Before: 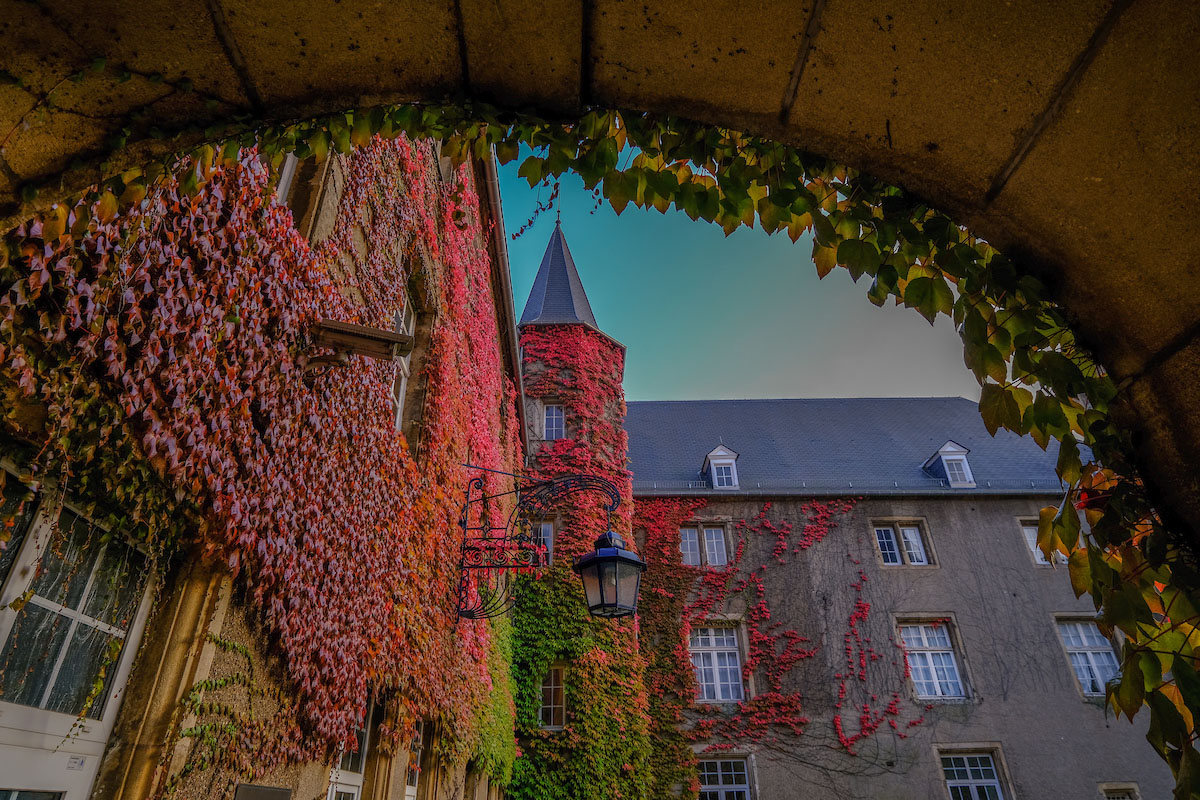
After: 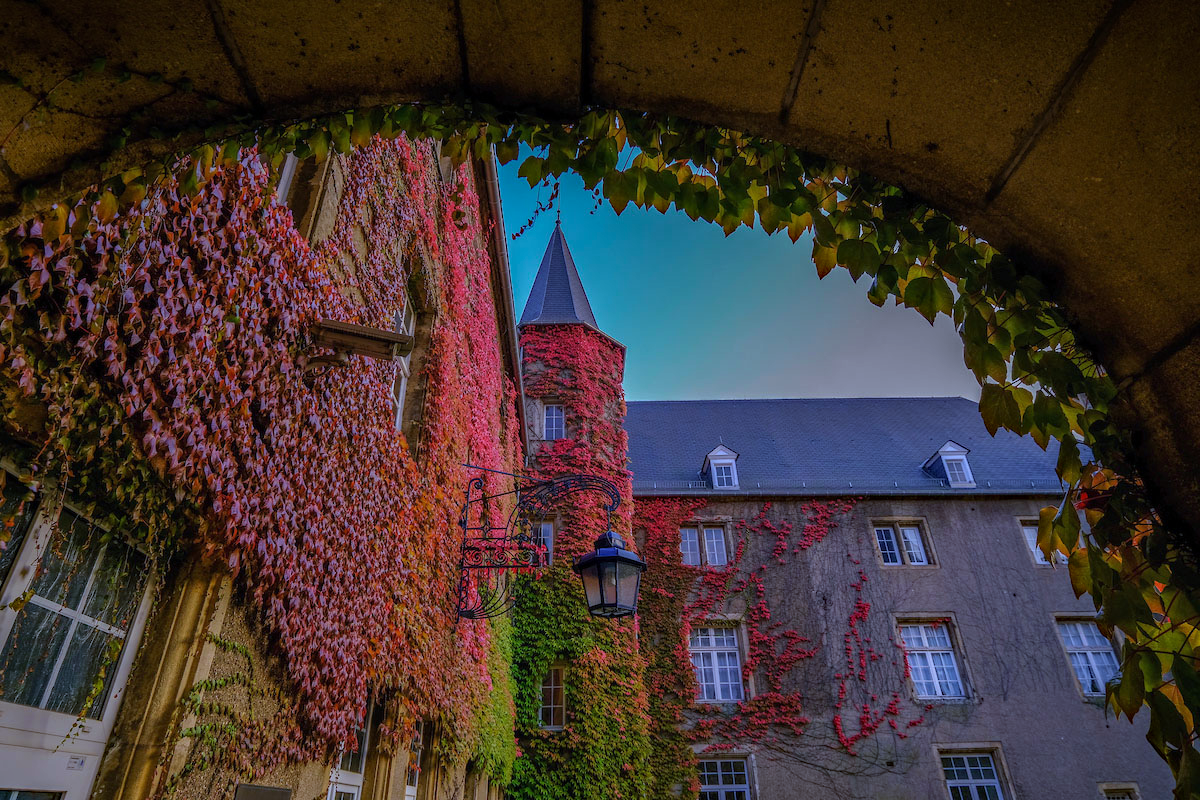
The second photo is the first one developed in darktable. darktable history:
vignetting: fall-off start 97.52%, fall-off radius 100%, brightness -0.574, saturation 0, center (-0.027, 0.404), width/height ratio 1.368, unbound false
white balance: red 0.948, green 1.02, blue 1.176
haze removal: compatibility mode true, adaptive false
velvia: on, module defaults
